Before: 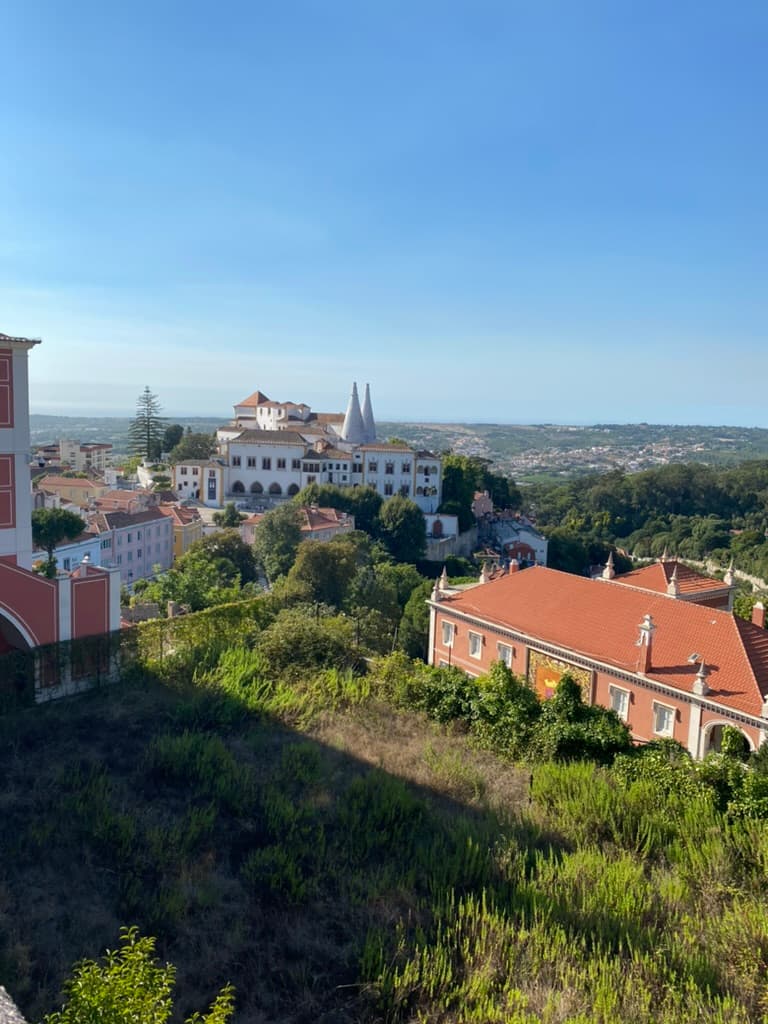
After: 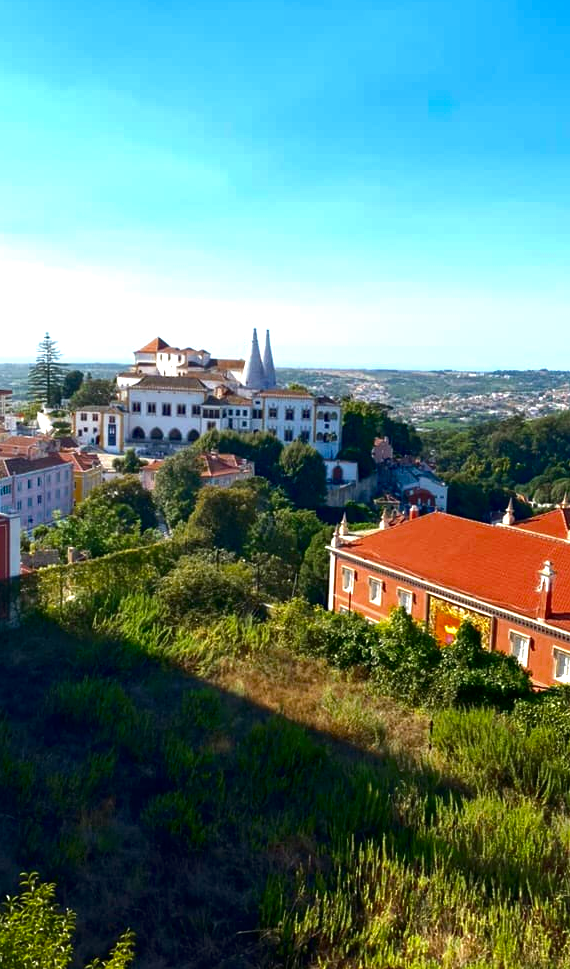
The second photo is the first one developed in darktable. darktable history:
crop and rotate: left 13.104%, top 5.329%, right 12.595%
exposure: black level correction 0, exposure 0.947 EV, compensate highlight preservation false
color zones: curves: ch0 [(0.11, 0.396) (0.195, 0.36) (0.25, 0.5) (0.303, 0.412) (0.357, 0.544) (0.75, 0.5) (0.967, 0.328)]; ch1 [(0, 0.468) (0.112, 0.512) (0.202, 0.6) (0.25, 0.5) (0.307, 0.352) (0.357, 0.544) (0.75, 0.5) (0.963, 0.524)]
haze removal: compatibility mode true, adaptive false
contrast brightness saturation: brightness -0.252, saturation 0.202
